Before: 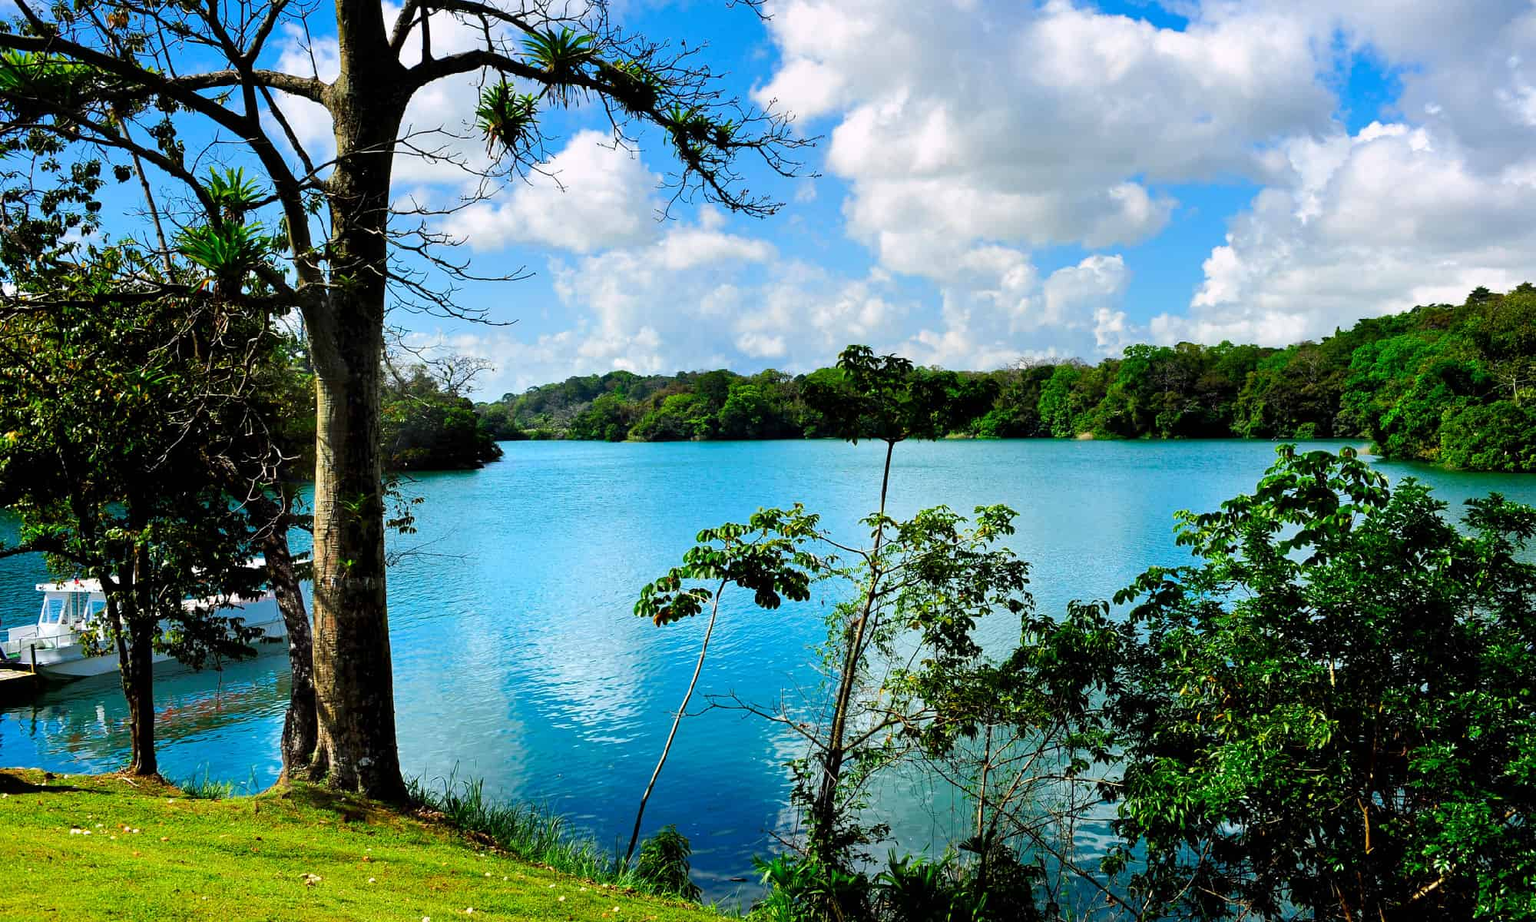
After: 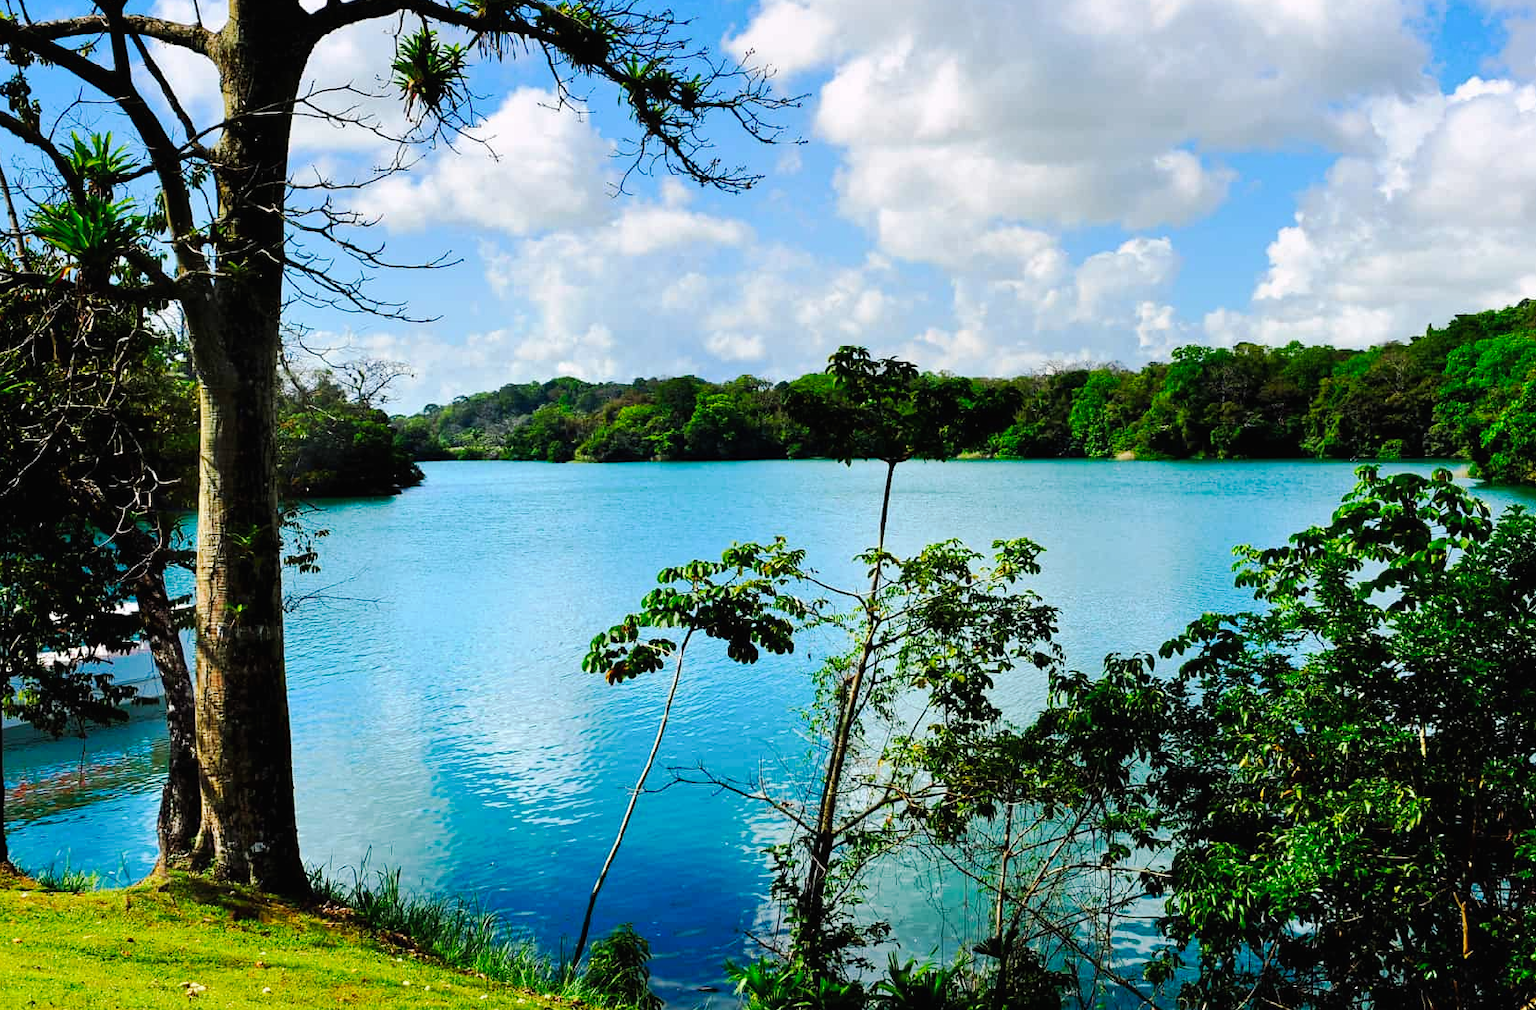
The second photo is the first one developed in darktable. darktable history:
tone equalizer: edges refinement/feathering 500, mask exposure compensation -1.57 EV, preserve details guided filter
crop: left 9.819%, top 6.286%, right 7.087%, bottom 2.577%
tone curve: curves: ch0 [(0, 0.01) (0.037, 0.032) (0.131, 0.108) (0.275, 0.256) (0.483, 0.512) (0.61, 0.665) (0.696, 0.742) (0.792, 0.819) (0.911, 0.925) (0.997, 0.995)]; ch1 [(0, 0) (0.301, 0.3) (0.423, 0.421) (0.492, 0.488) (0.507, 0.503) (0.53, 0.532) (0.573, 0.586) (0.683, 0.702) (0.746, 0.77) (1, 1)]; ch2 [(0, 0) (0.246, 0.233) (0.36, 0.352) (0.415, 0.415) (0.485, 0.487) (0.502, 0.504) (0.525, 0.518) (0.539, 0.539) (0.587, 0.594) (0.636, 0.652) (0.711, 0.729) (0.845, 0.855) (0.998, 0.977)], preserve colors none
